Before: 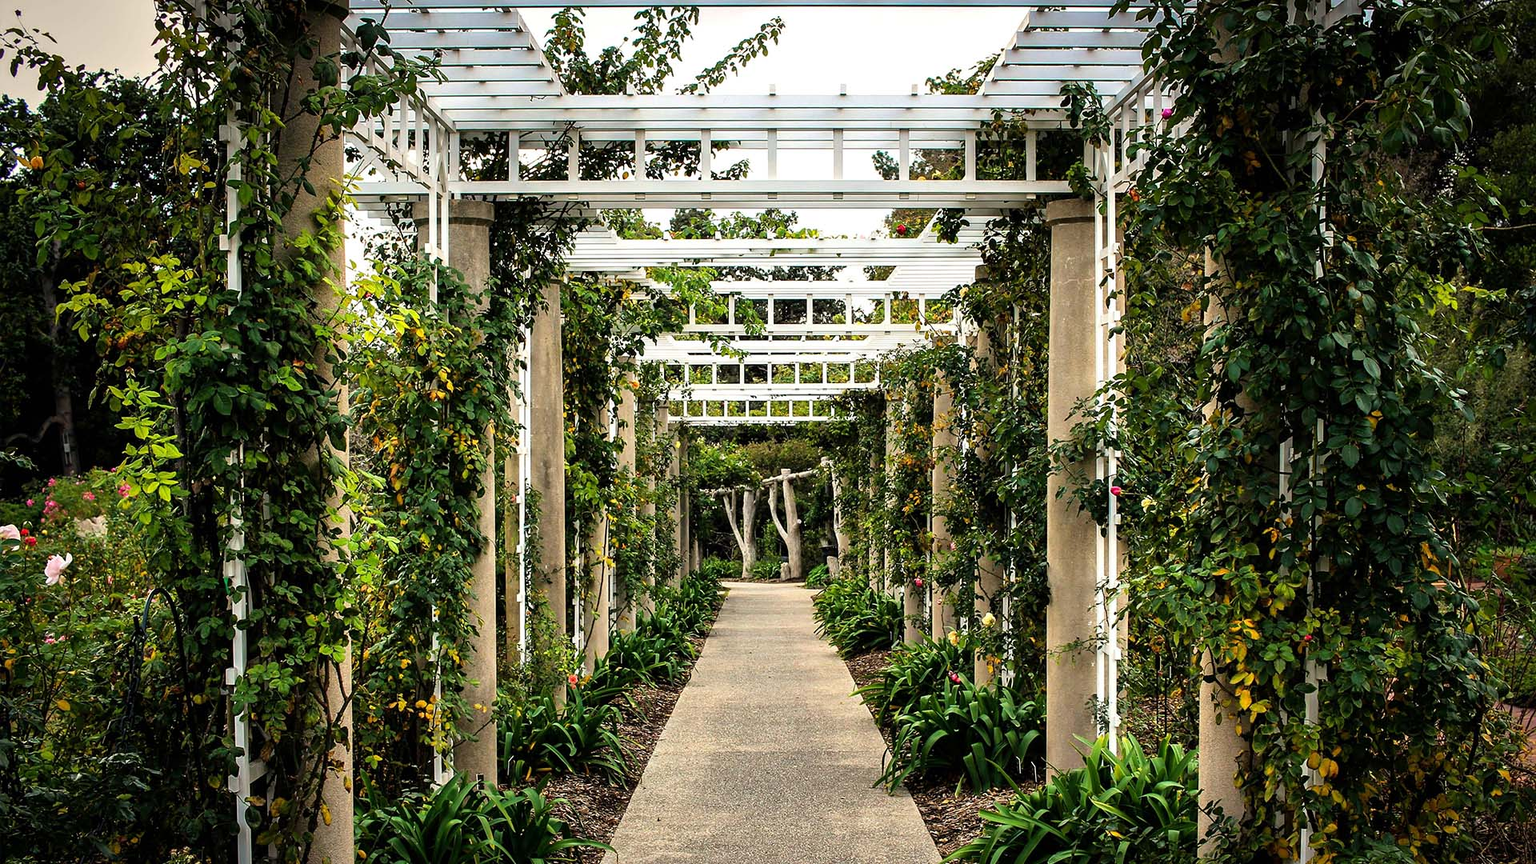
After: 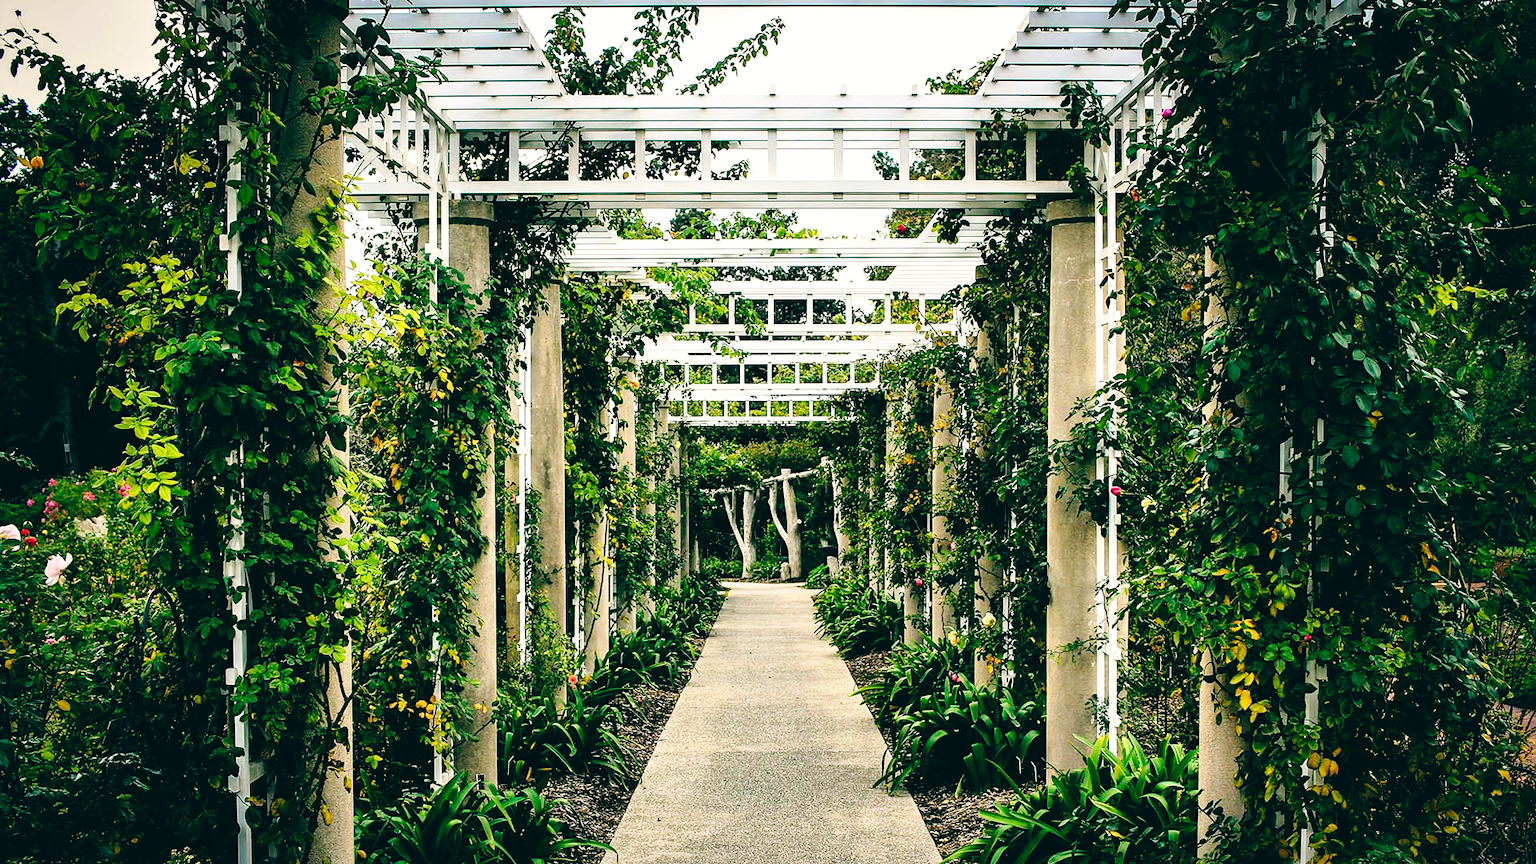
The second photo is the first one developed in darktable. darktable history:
color balance: lift [1.005, 0.99, 1.007, 1.01], gamma [1, 0.979, 1.011, 1.021], gain [0.923, 1.098, 1.025, 0.902], input saturation 90.45%, contrast 7.73%, output saturation 105.91%
white balance: red 0.974, blue 1.044
base curve: curves: ch0 [(0, 0) (0.036, 0.025) (0.121, 0.166) (0.206, 0.329) (0.605, 0.79) (1, 1)], preserve colors none
